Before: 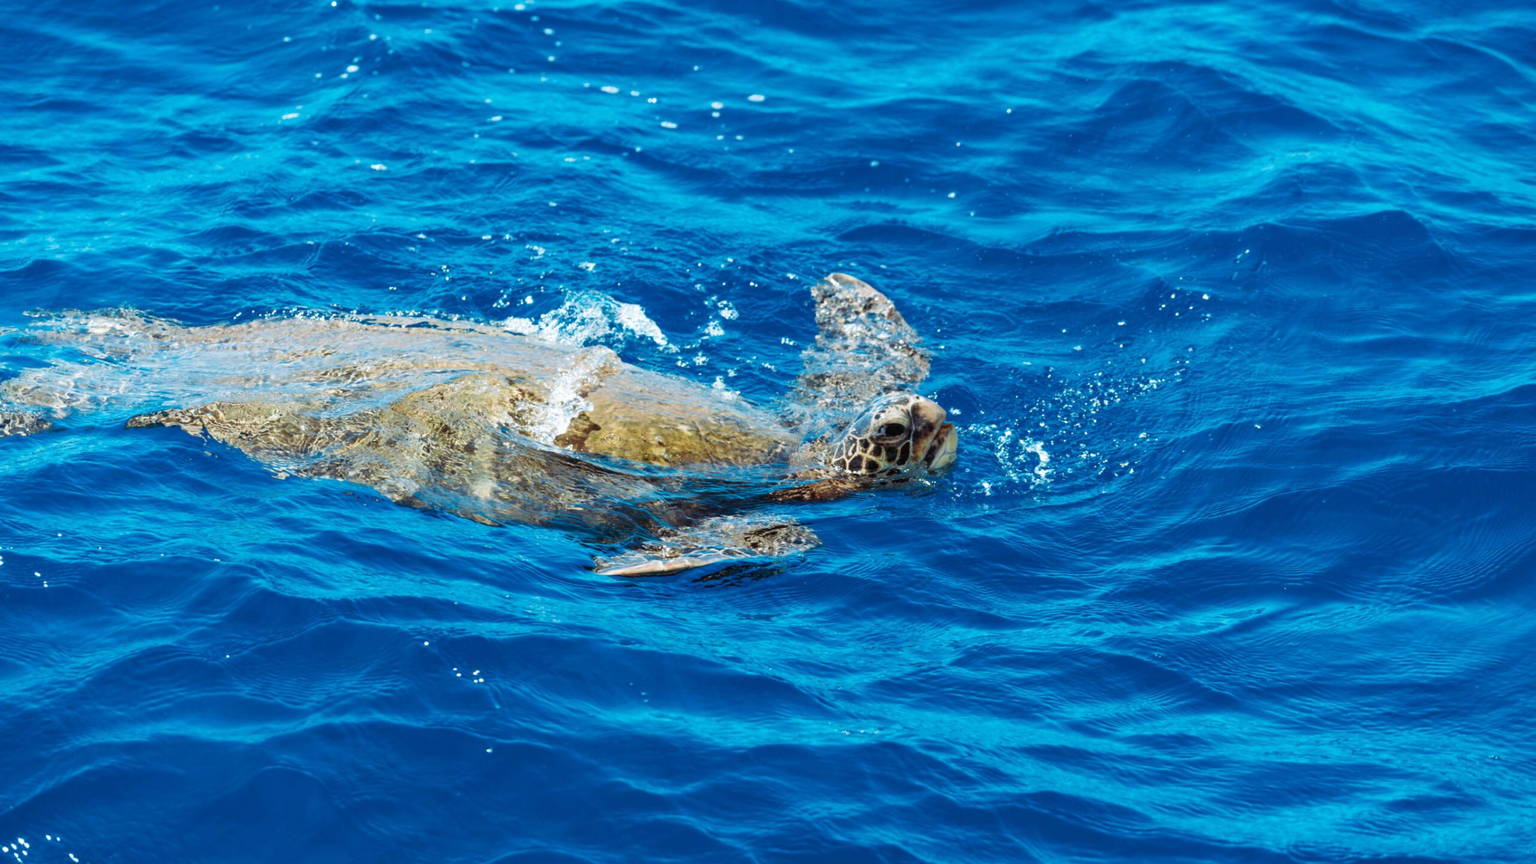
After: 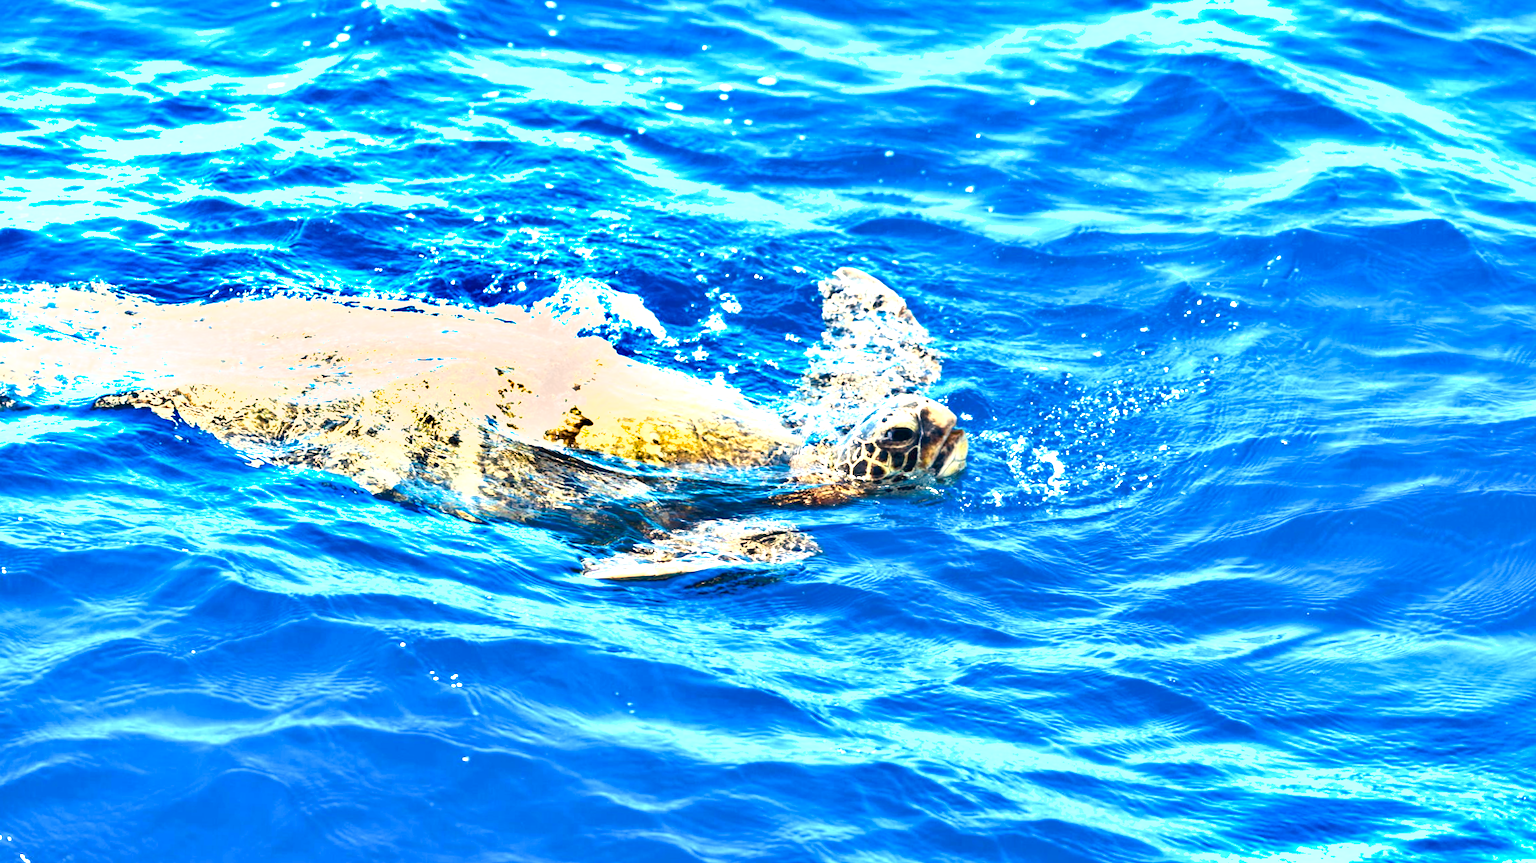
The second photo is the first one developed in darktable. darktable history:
exposure: black level correction 0.001, exposure 1.856 EV, compensate exposure bias true, compensate highlight preservation false
shadows and highlights: shadows 43.75, white point adjustment -1.49, soften with gaussian
color correction: highlights a* 10.27, highlights b* 14.77, shadows a* -9.73, shadows b* -14.86
crop and rotate: angle -1.7°
